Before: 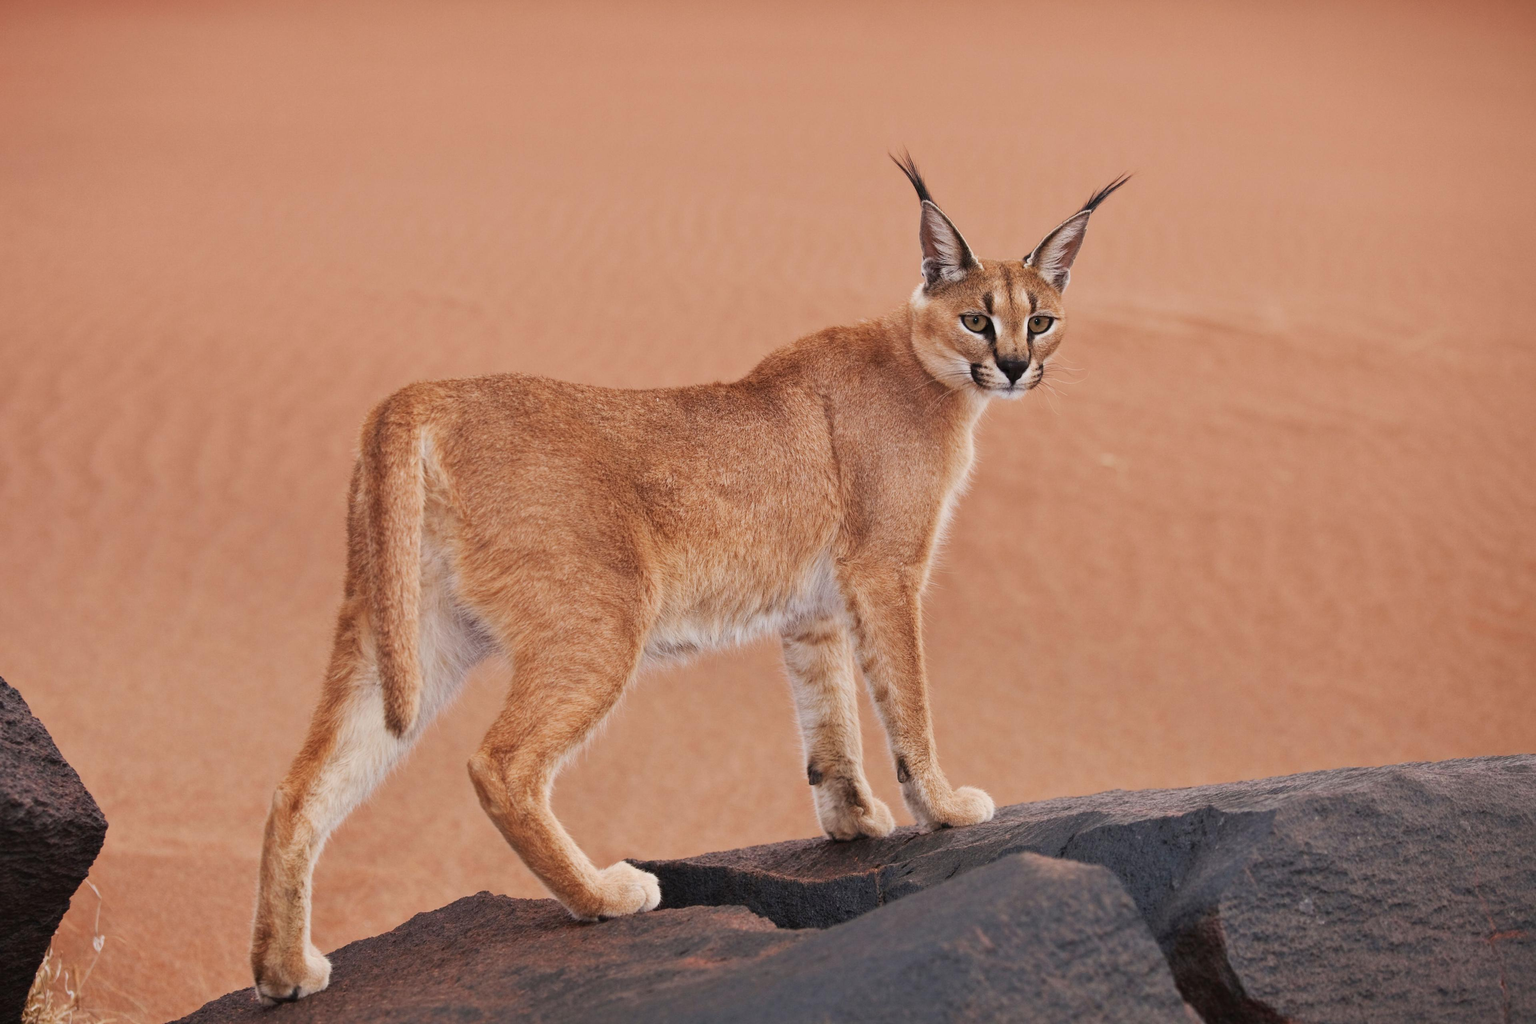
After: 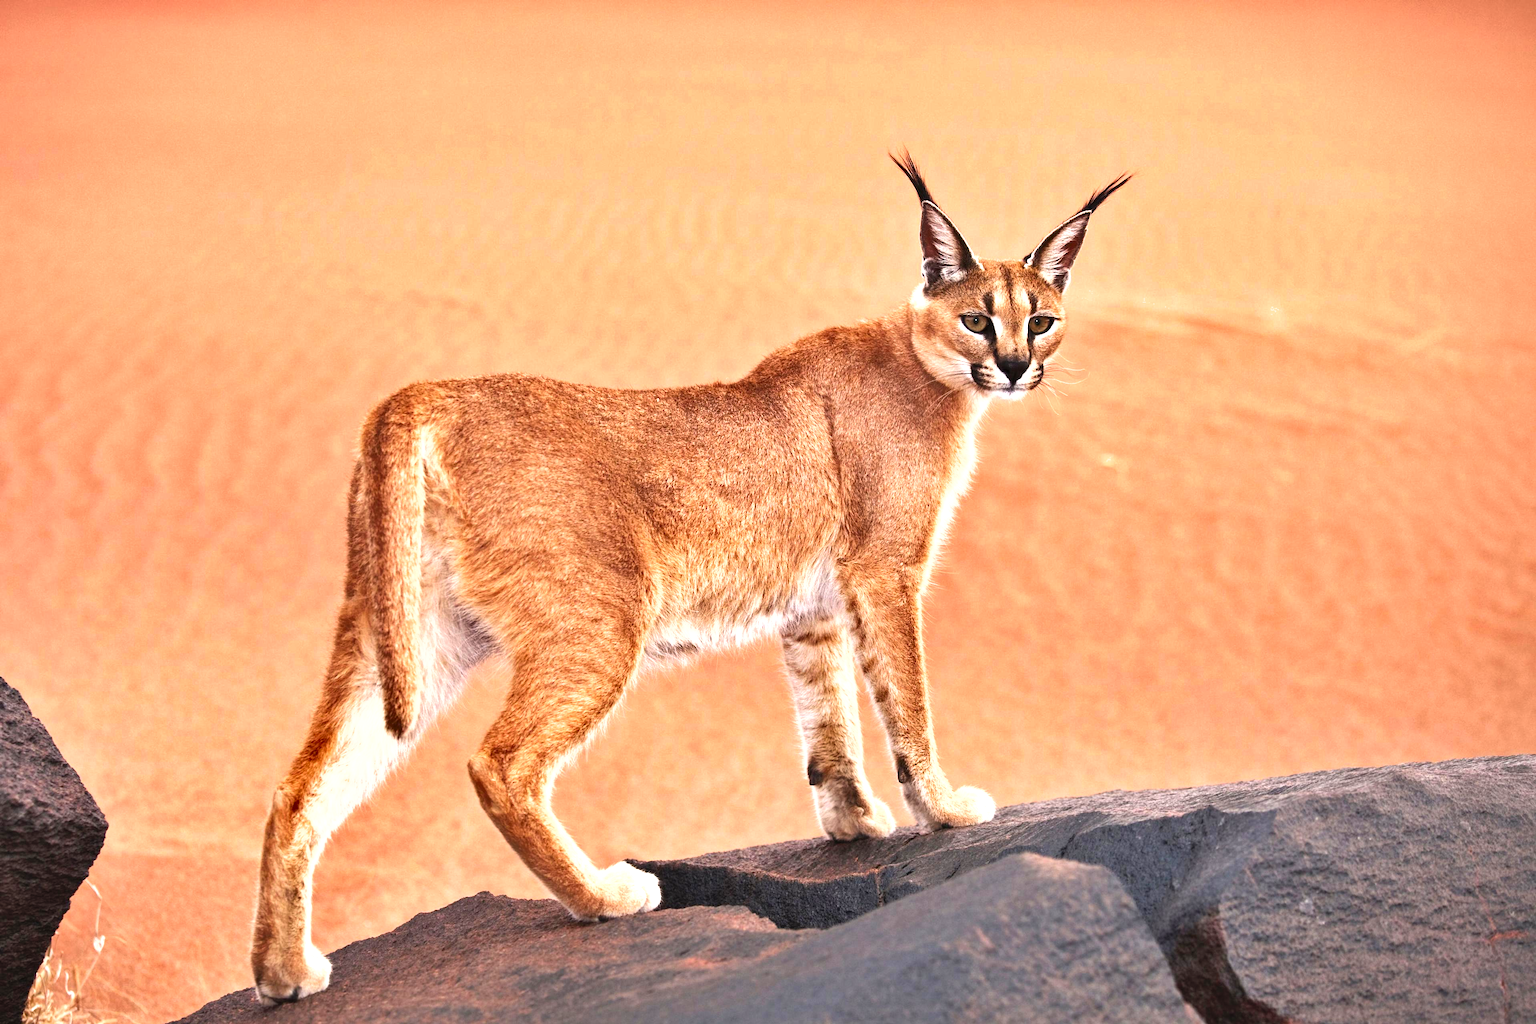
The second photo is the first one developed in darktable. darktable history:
levels: levels [0, 0.352, 0.703]
shadows and highlights: white point adjustment 0.05, highlights color adjustment 55.9%, soften with gaussian
